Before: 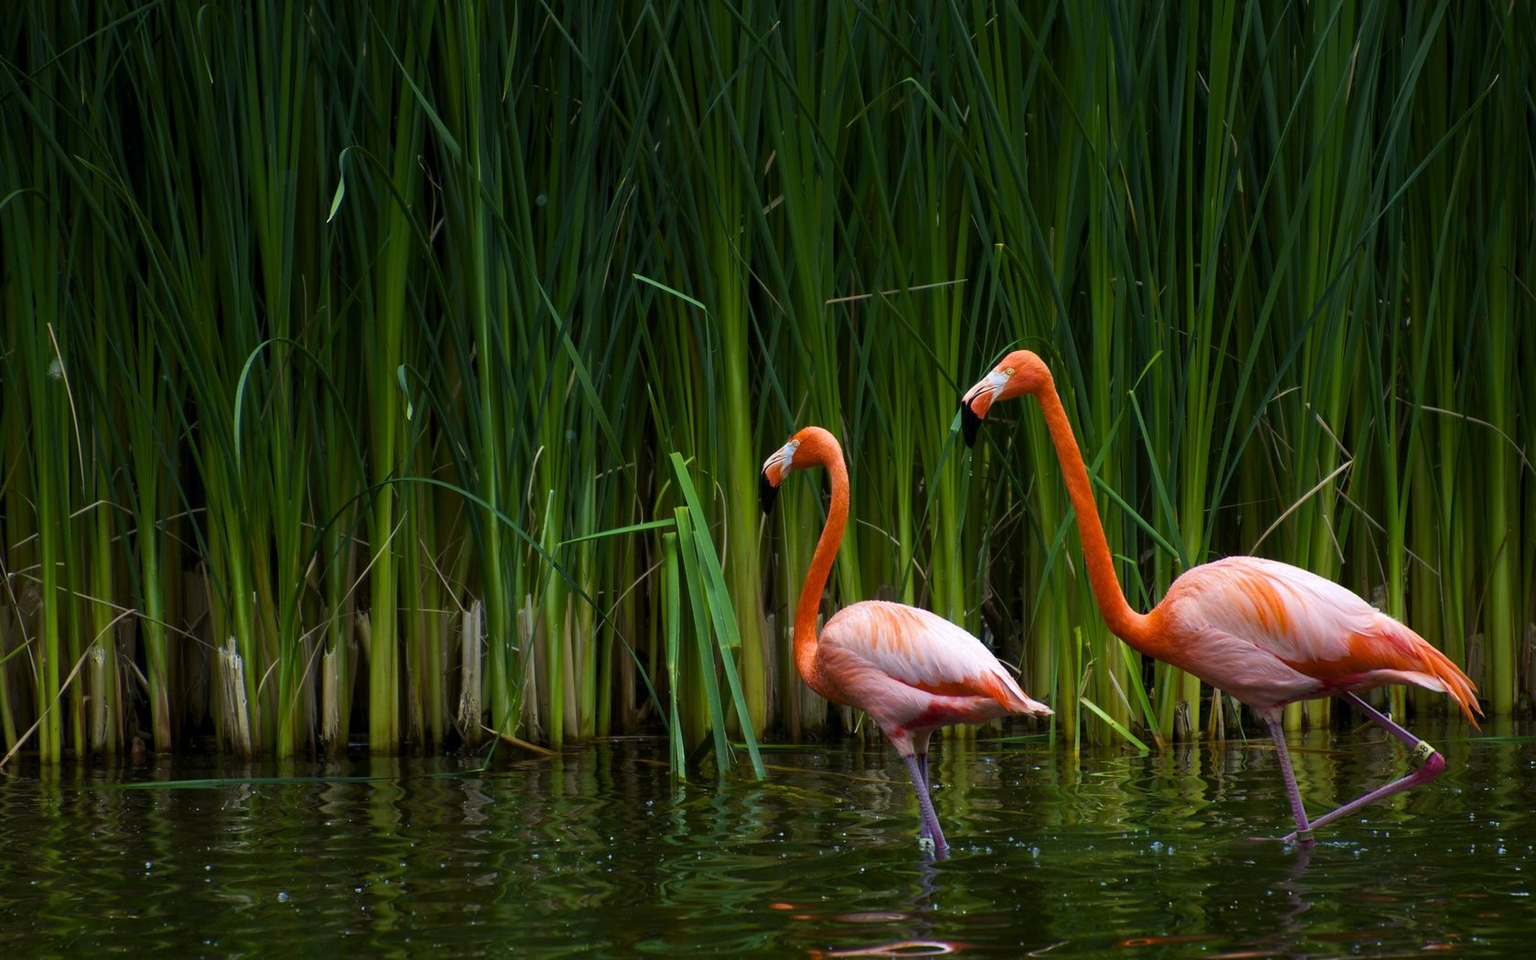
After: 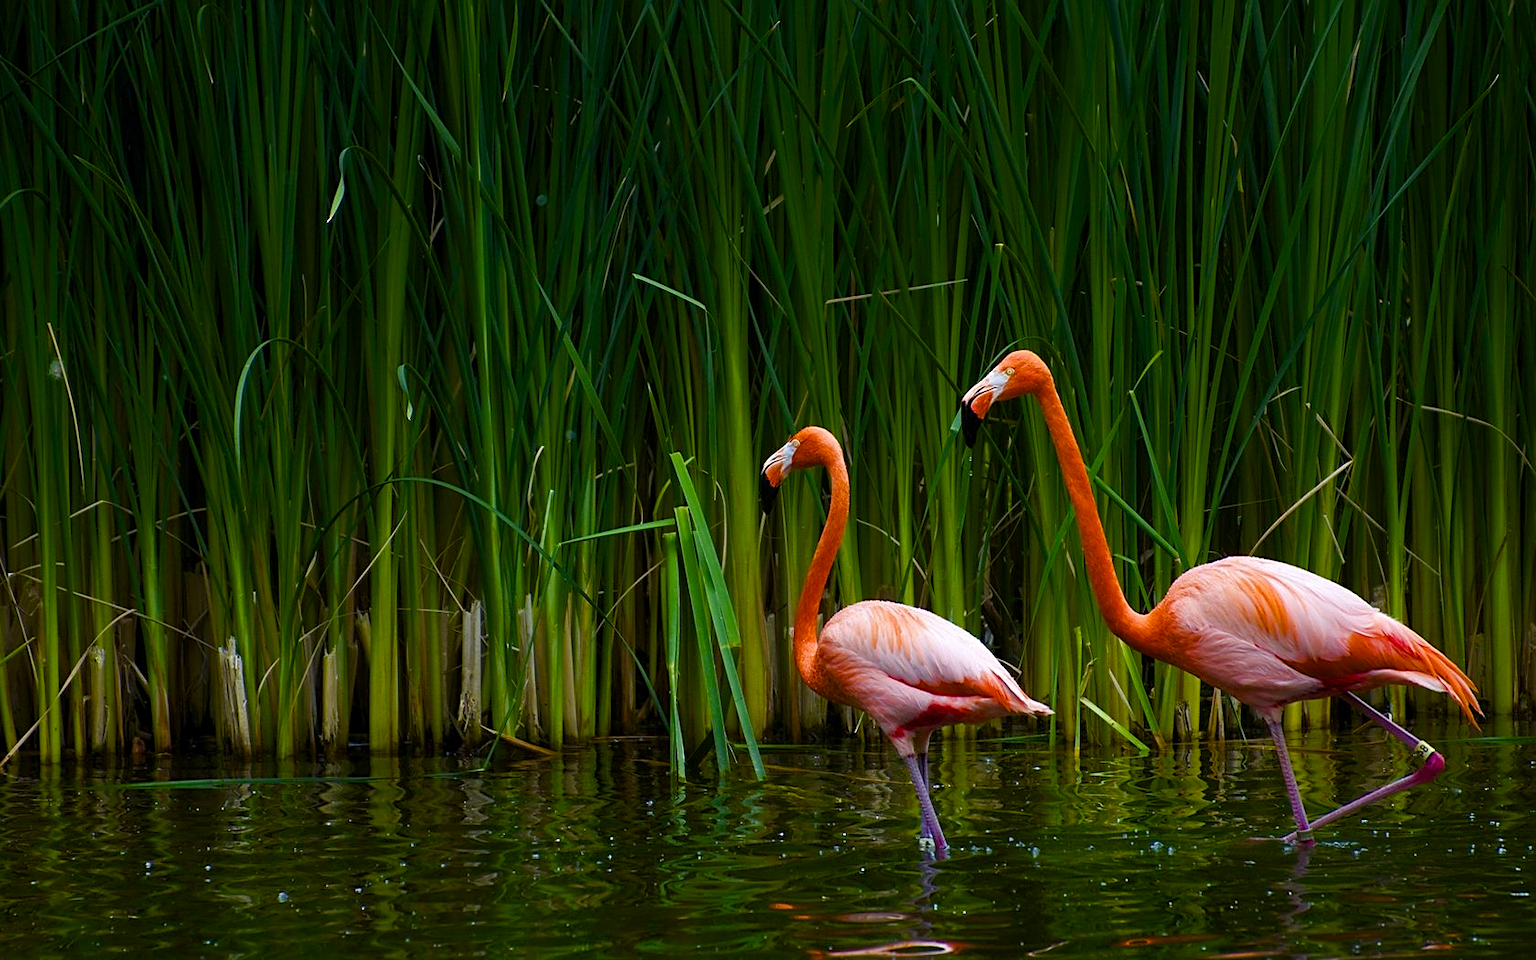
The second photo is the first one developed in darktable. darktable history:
color balance rgb: perceptual saturation grading › global saturation 45.081%, perceptual saturation grading › highlights -50.402%, perceptual saturation grading › shadows 31.112%
sharpen: on, module defaults
